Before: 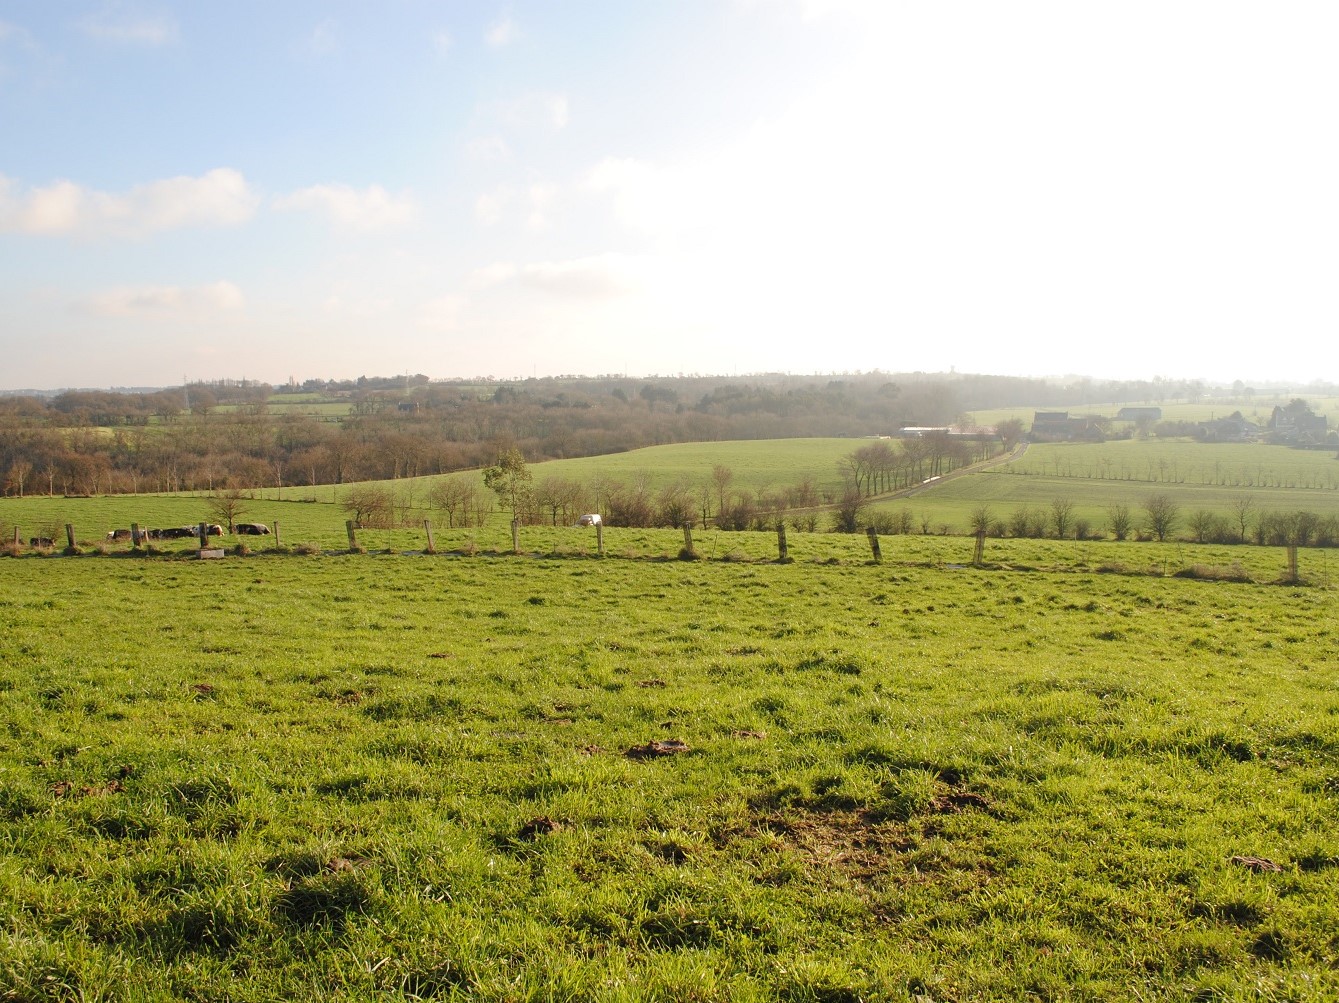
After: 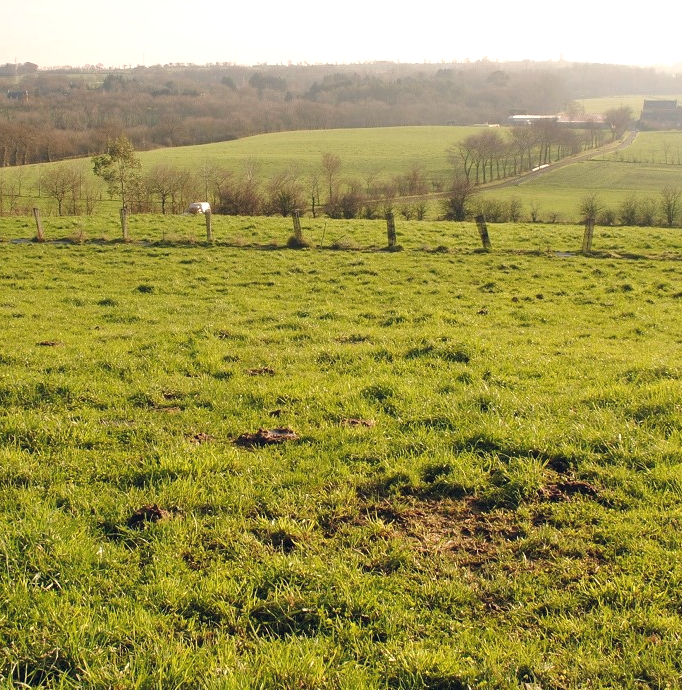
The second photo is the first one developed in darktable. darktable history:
color balance rgb: shadows lift › hue 87.51°, highlights gain › chroma 1.62%, highlights gain › hue 55.1°, global offset › chroma 0.06%, global offset › hue 253.66°, linear chroma grading › global chroma 0.5%
crop and rotate: left 29.237%, top 31.152%, right 19.807%
exposure: exposure 0.2 EV, compensate highlight preservation false
